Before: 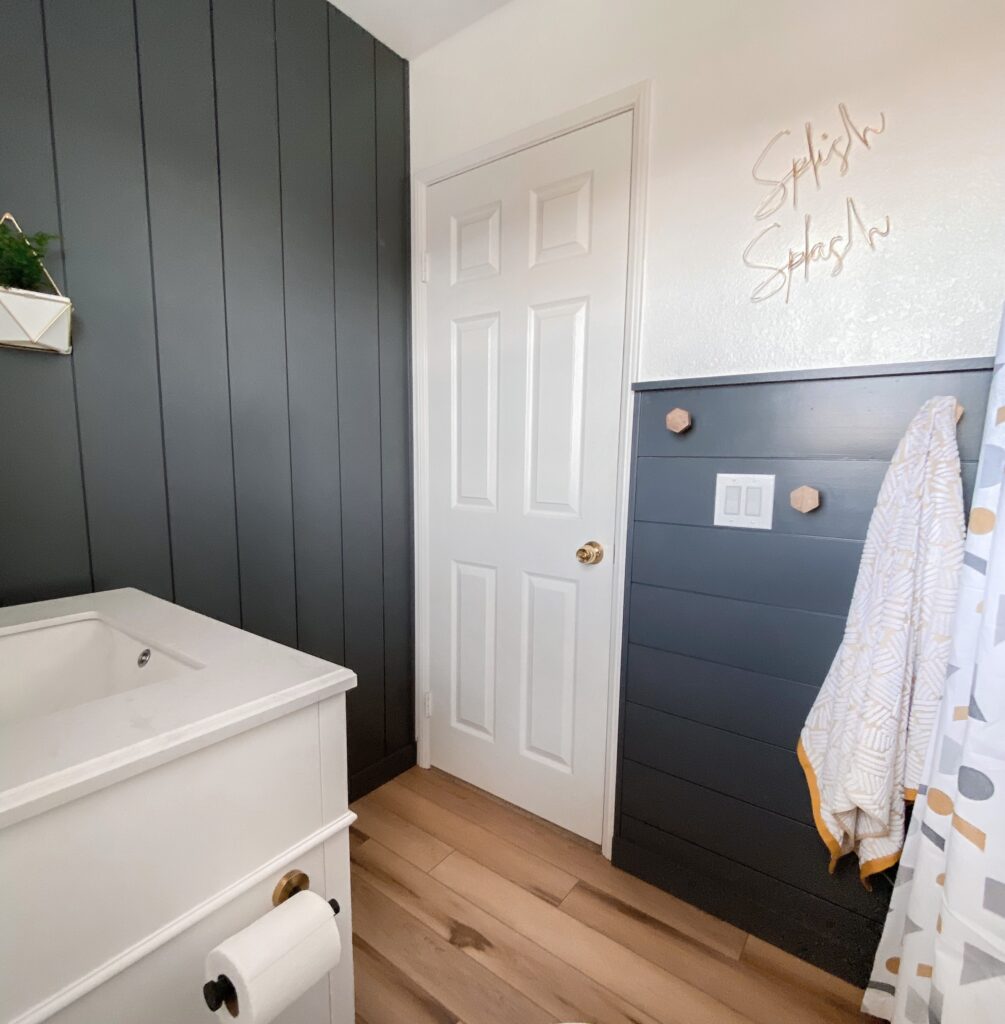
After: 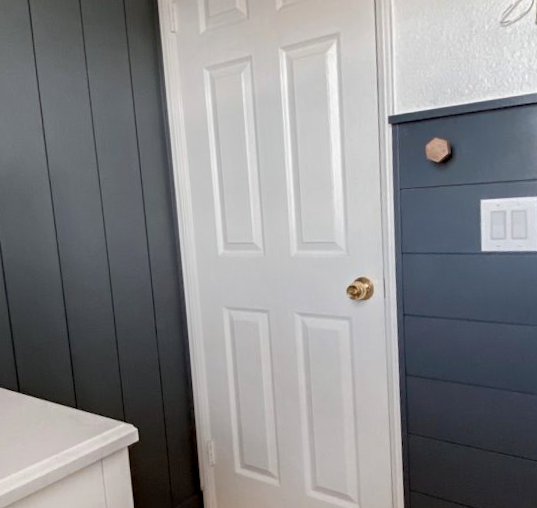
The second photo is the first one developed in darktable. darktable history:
haze removal: compatibility mode true, adaptive false
crop and rotate: left 22.13%, top 22.054%, right 22.026%, bottom 22.102%
shadows and highlights: shadows 43.71, white point adjustment -1.46, soften with gaussian
color balance: output saturation 98.5%
rotate and perspective: rotation -4.57°, crop left 0.054, crop right 0.944, crop top 0.087, crop bottom 0.914
